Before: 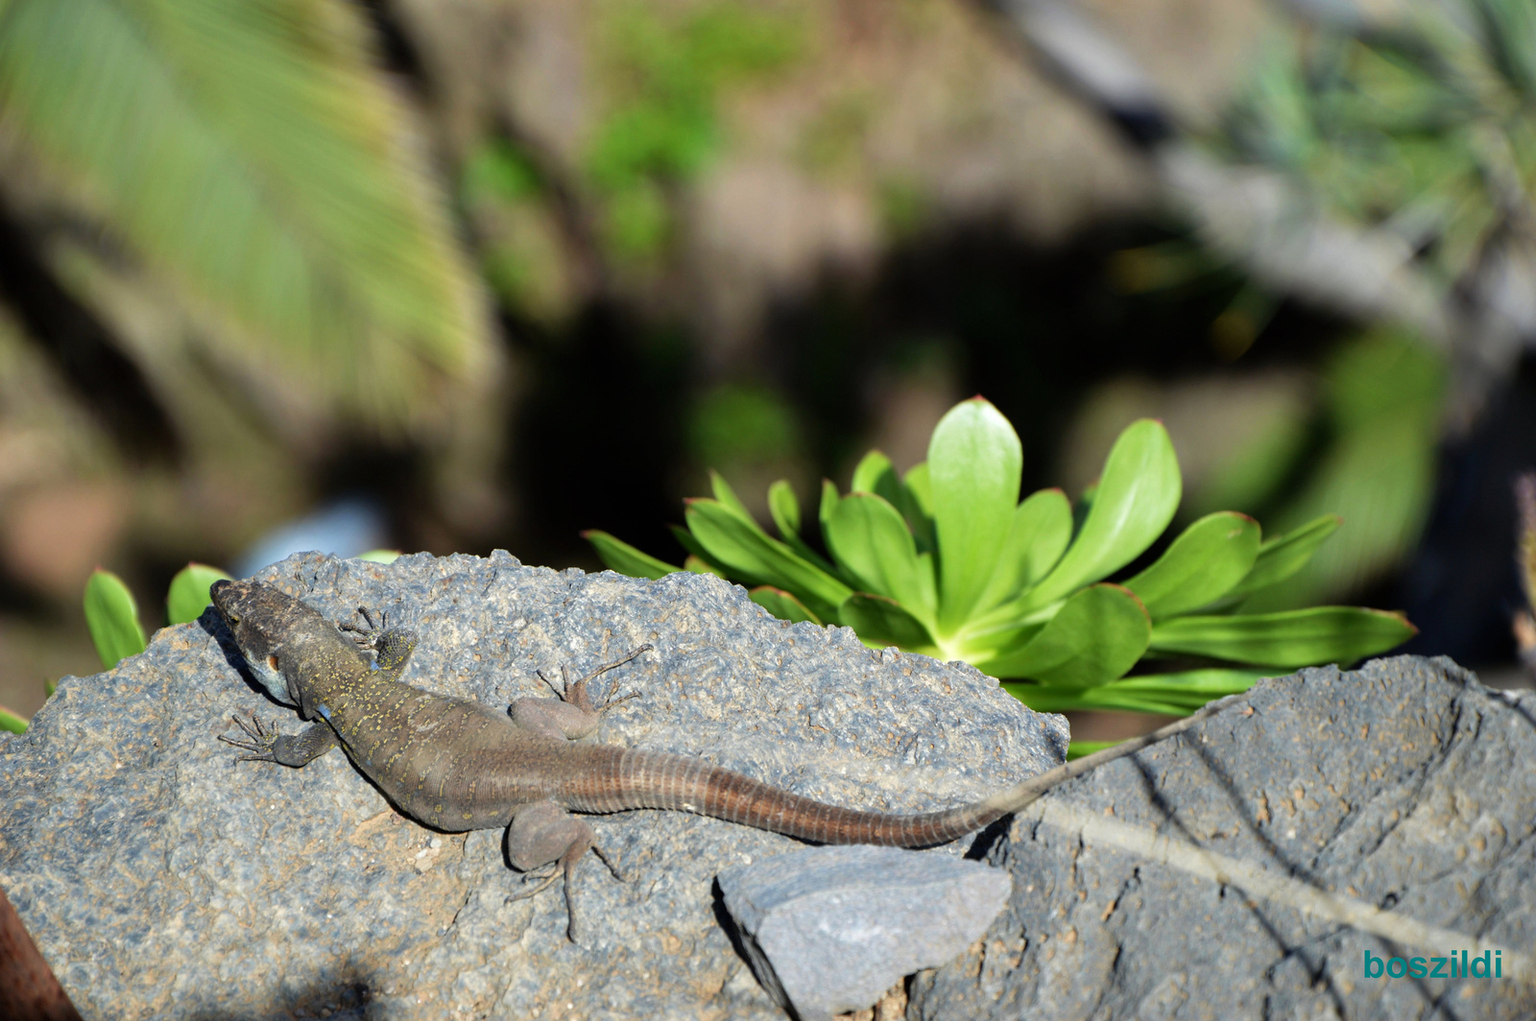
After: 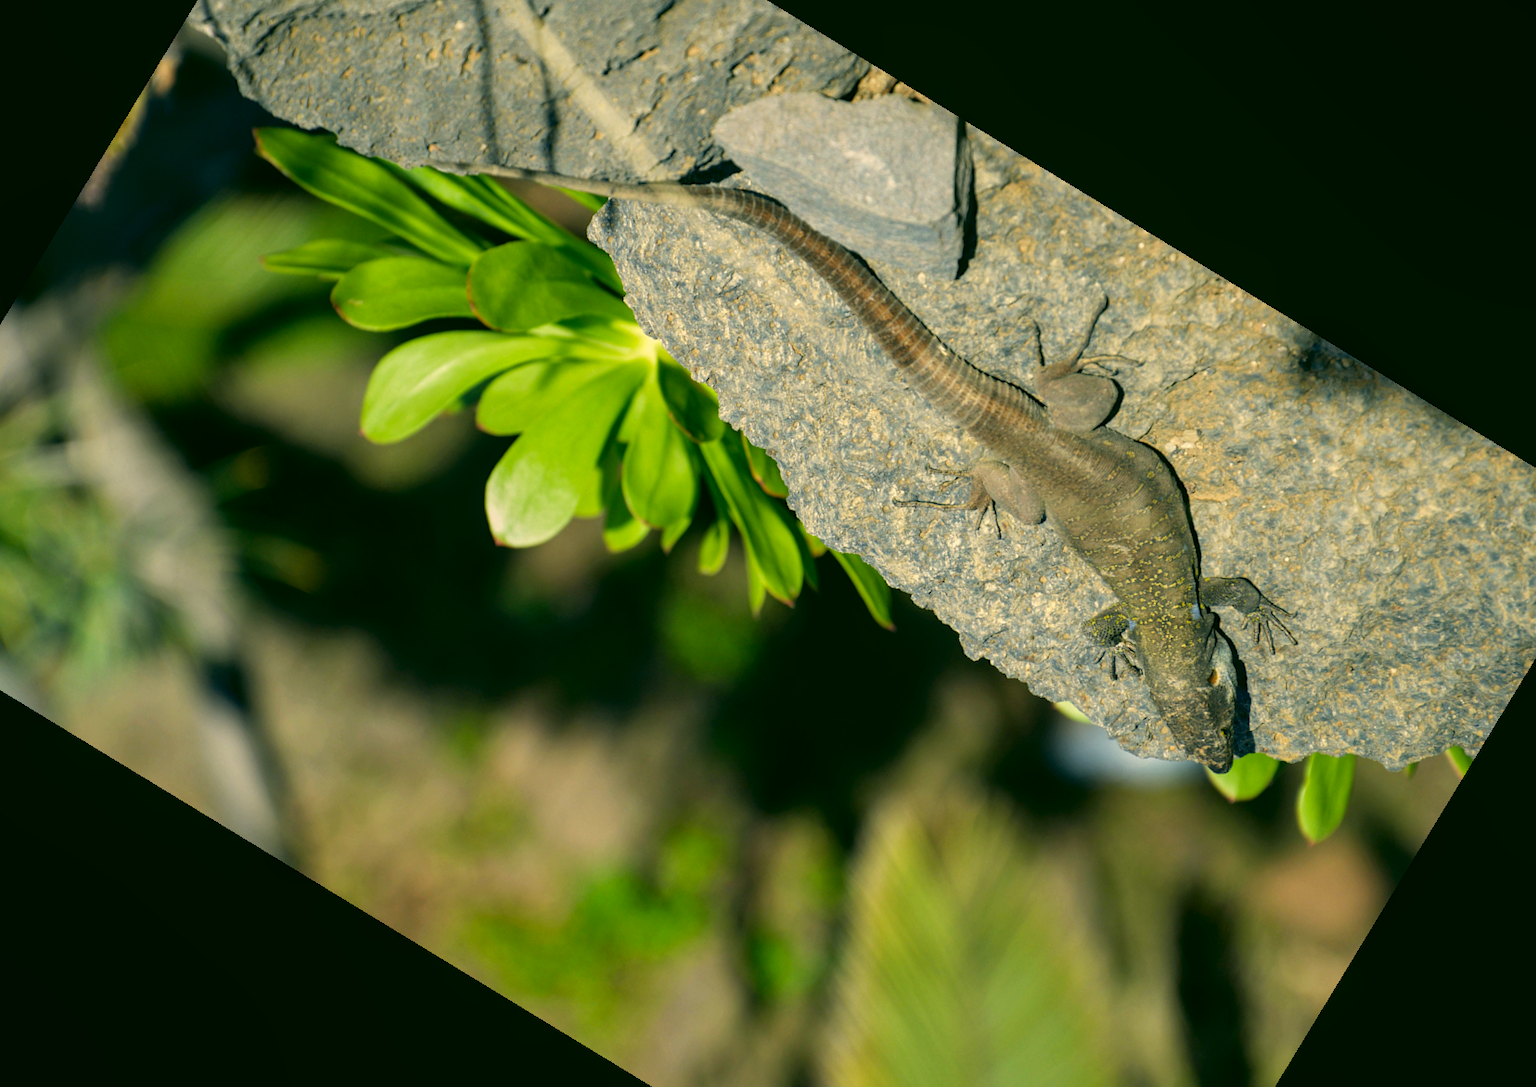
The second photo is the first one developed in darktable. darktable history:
local contrast: detail 110%
crop and rotate: angle 148.68°, left 9.111%, top 15.603%, right 4.588%, bottom 17.041%
exposure: exposure 0.014 EV, compensate highlight preservation false
color correction: highlights a* 5.3, highlights b* 24.26, shadows a* -15.58, shadows b* 4.02
